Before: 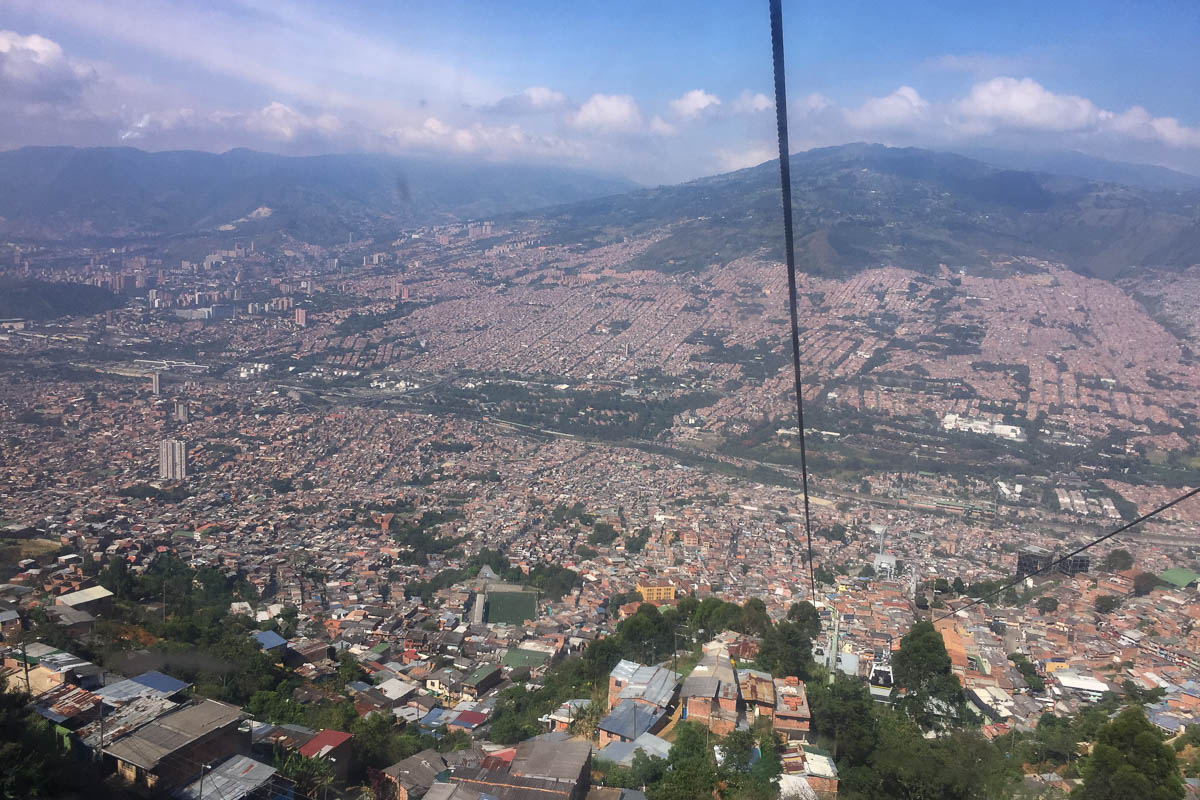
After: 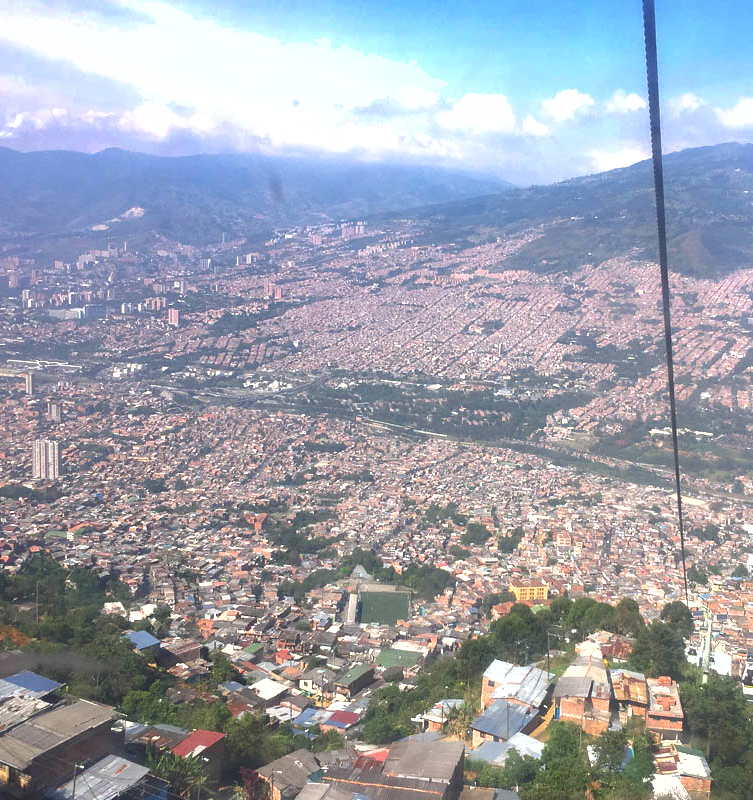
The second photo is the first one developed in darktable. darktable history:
crop: left 10.644%, right 26.528%
white balance: emerald 1
shadows and highlights: on, module defaults
exposure: black level correction 0, exposure 1 EV, compensate exposure bias true, compensate highlight preservation false
